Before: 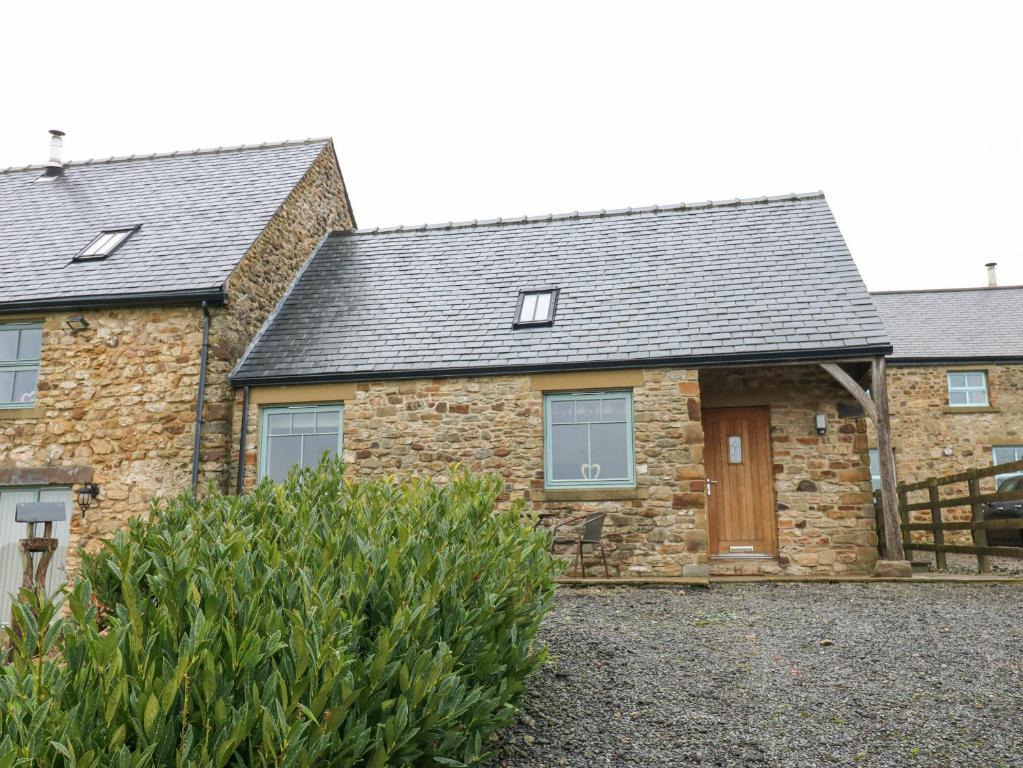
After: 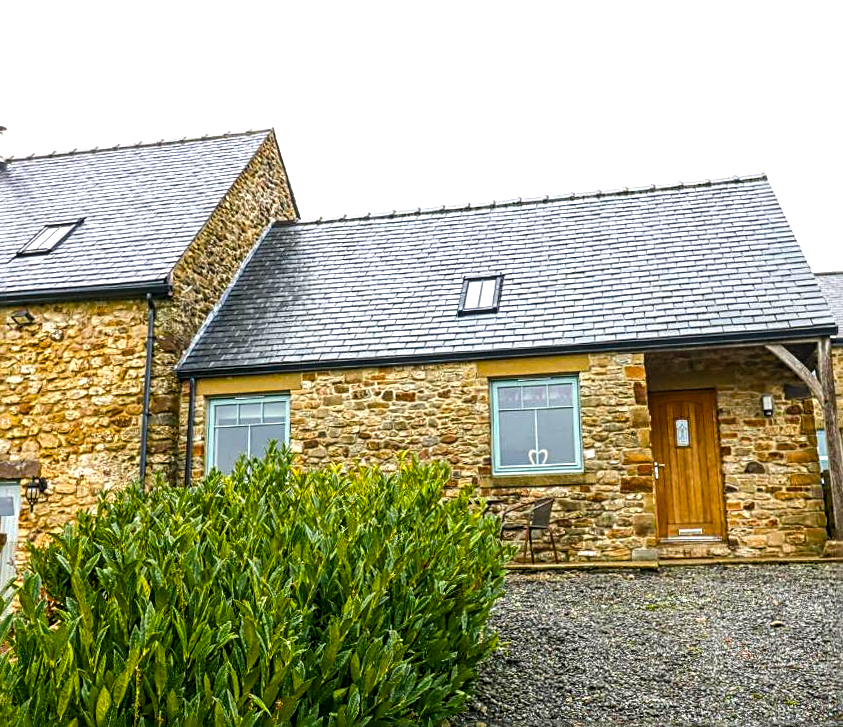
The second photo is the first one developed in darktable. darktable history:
crop and rotate: angle 1°, left 4.281%, top 0.642%, right 11.383%, bottom 2.486%
sharpen: radius 2.531, amount 0.628
color balance rgb: linear chroma grading › global chroma 9%, perceptual saturation grading › global saturation 36%, perceptual saturation grading › shadows 35%, perceptual brilliance grading › global brilliance 15%, perceptual brilliance grading › shadows -35%, global vibrance 15%
local contrast: detail 130%
